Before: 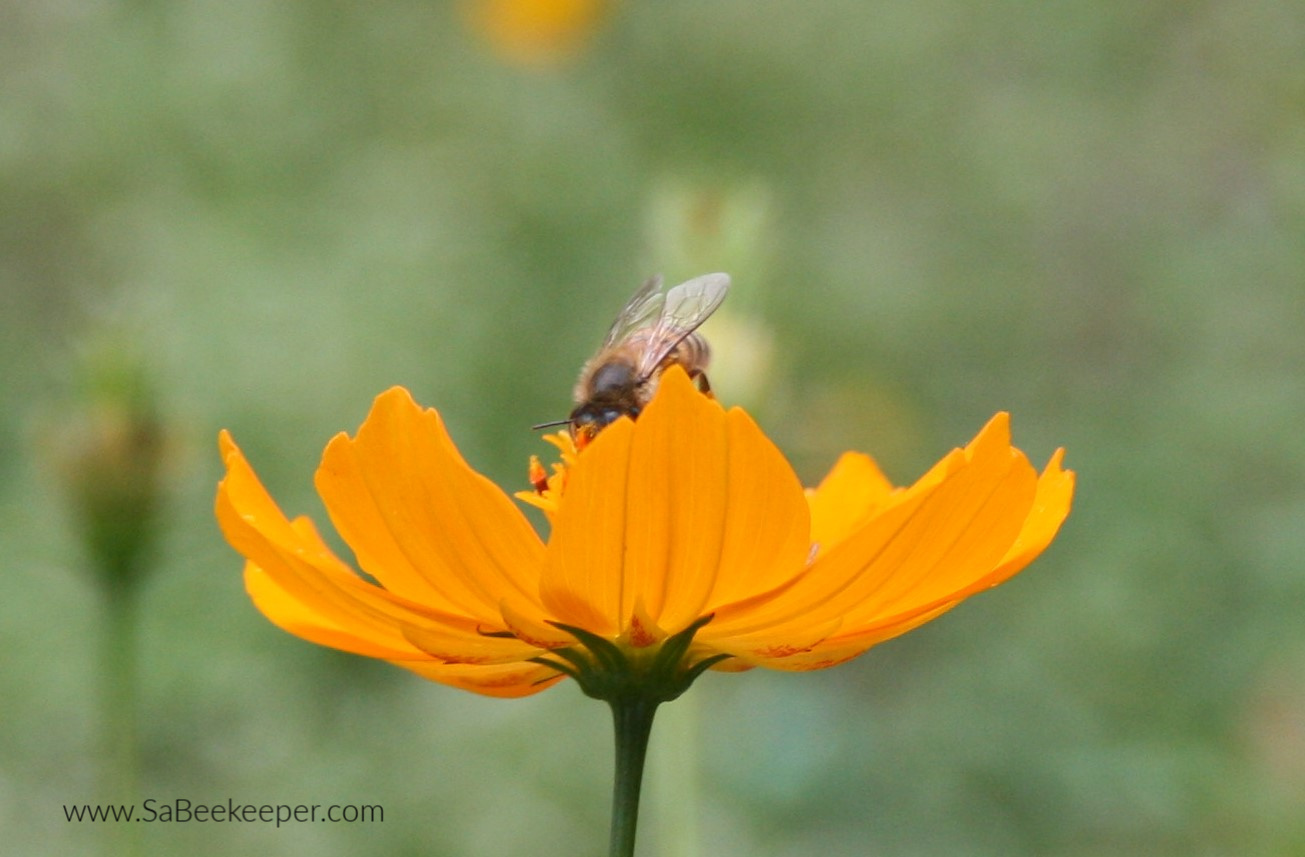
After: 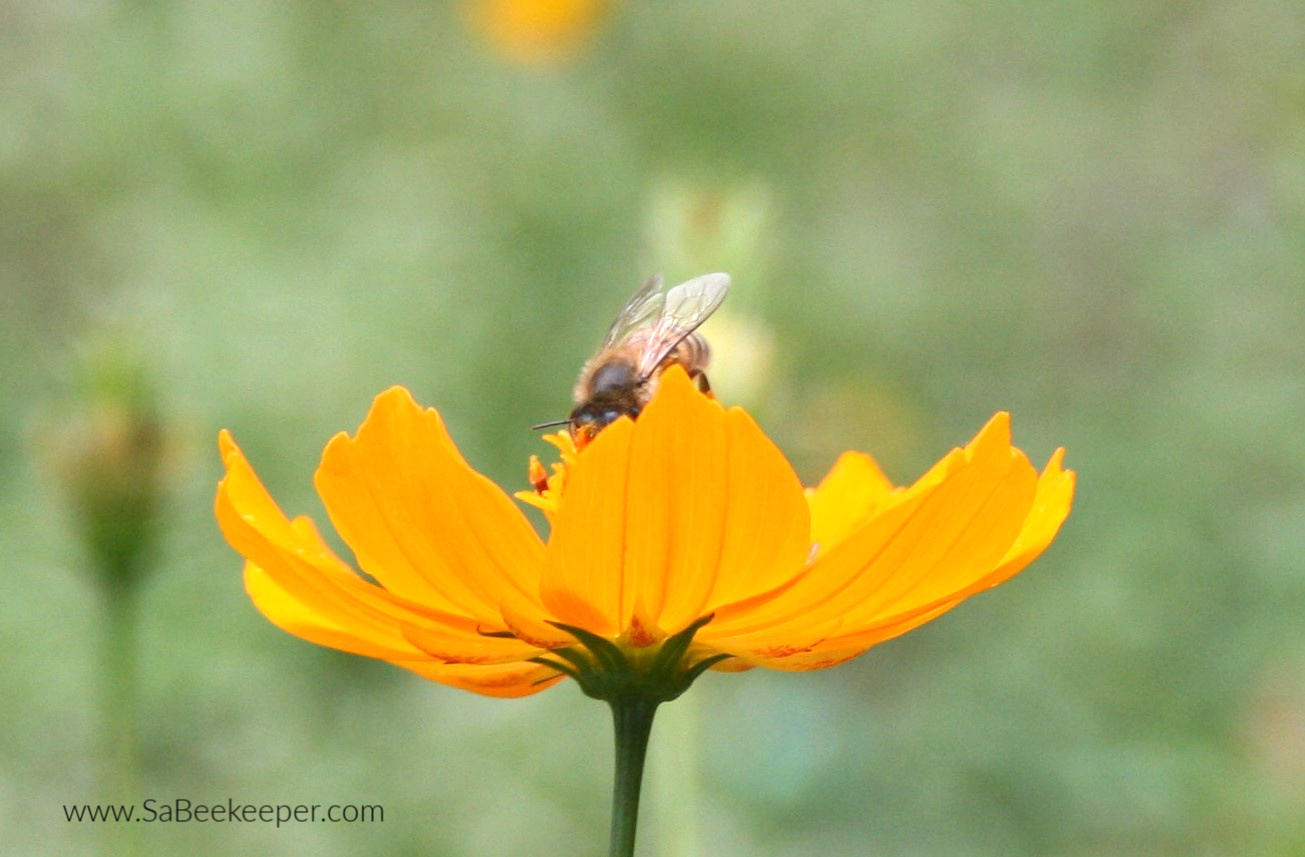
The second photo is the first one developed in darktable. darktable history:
exposure: exposure 0.513 EV, compensate exposure bias true, compensate highlight preservation false
